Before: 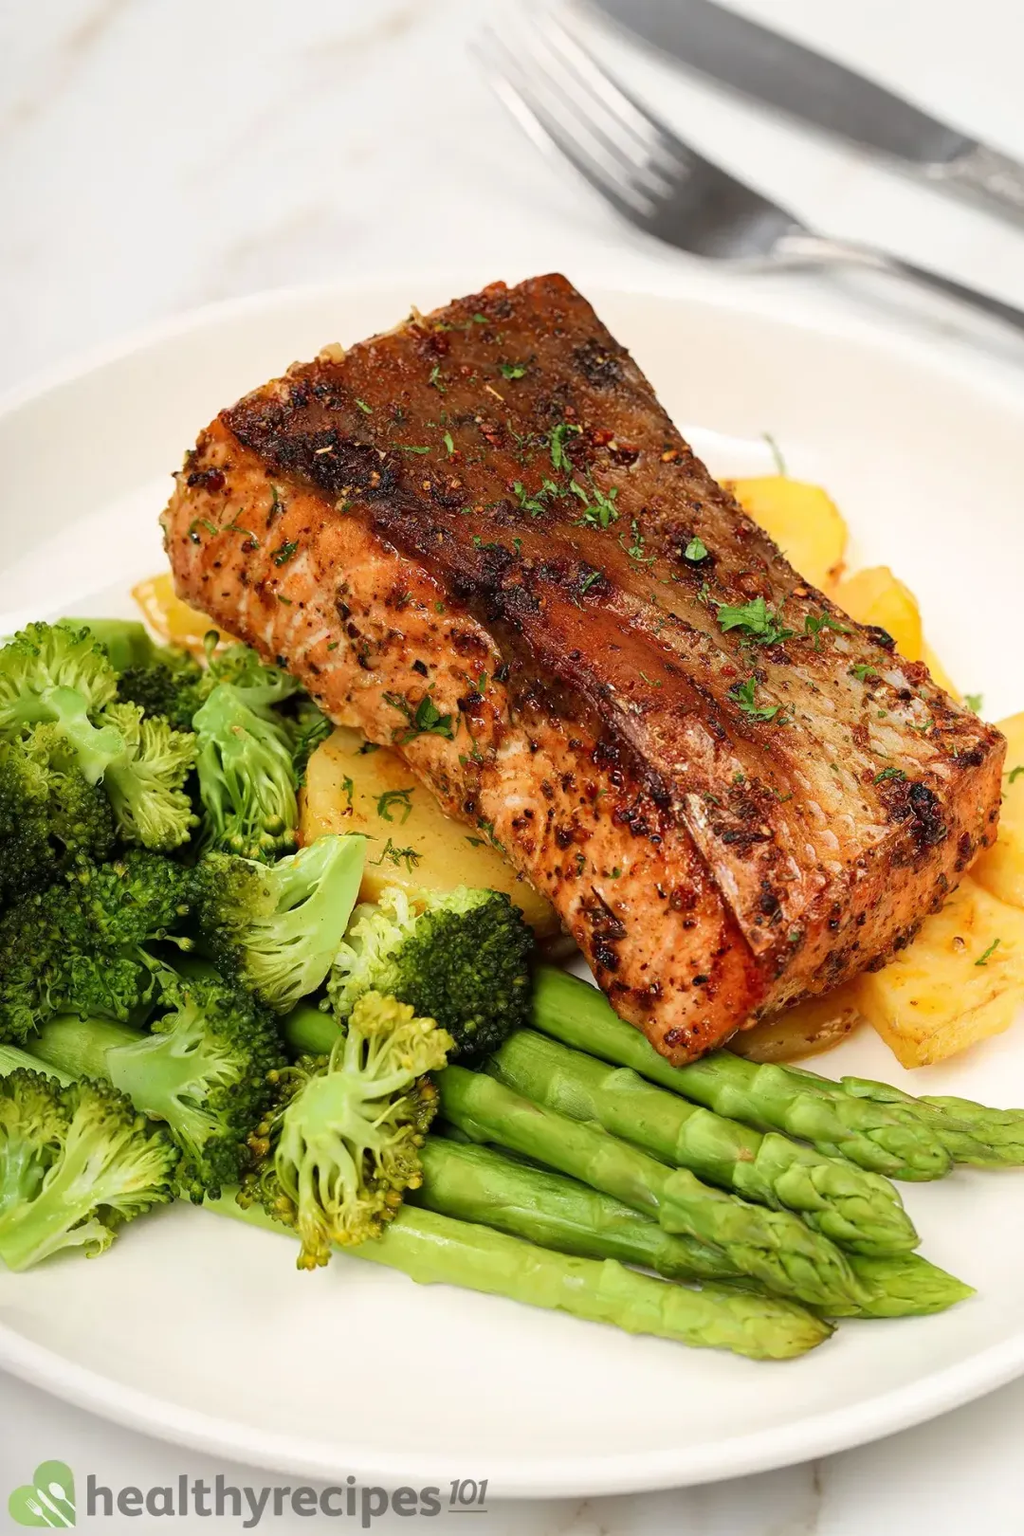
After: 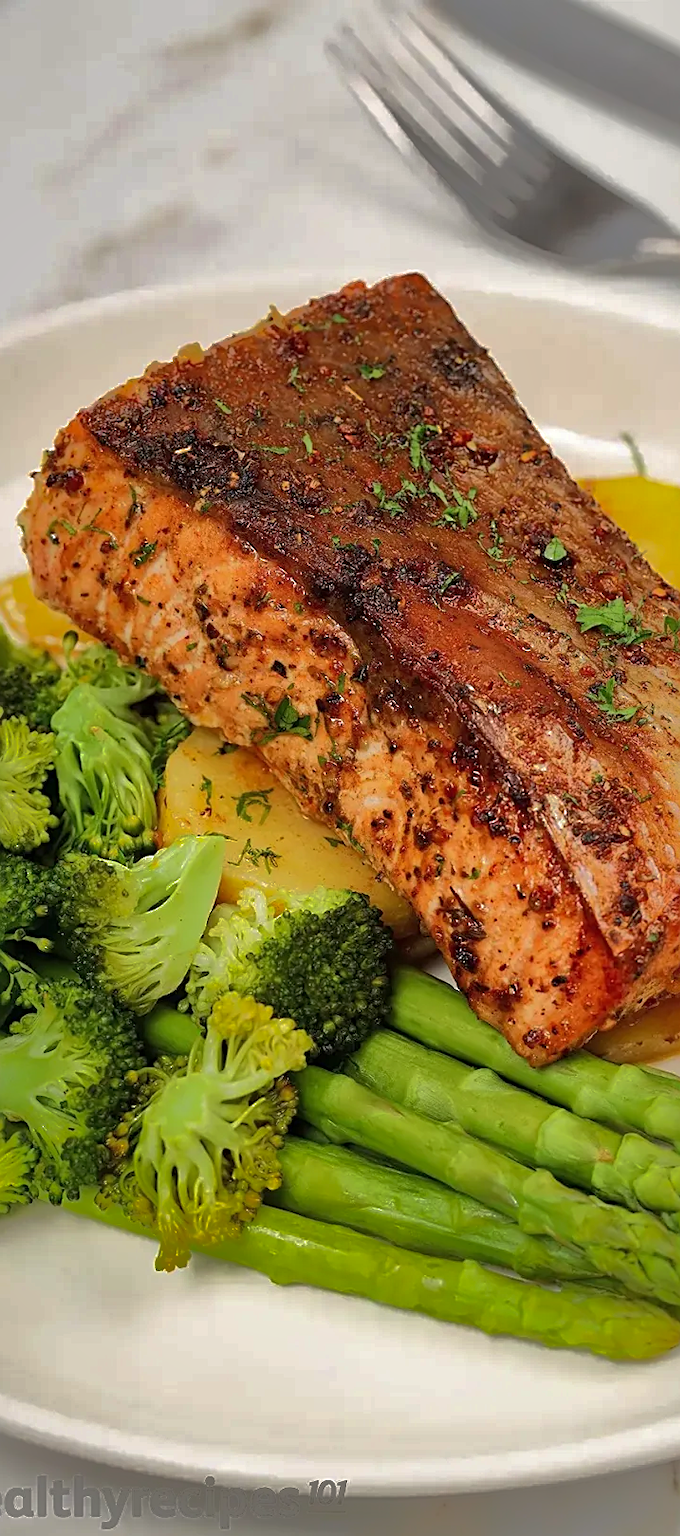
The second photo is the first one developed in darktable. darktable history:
local contrast: mode bilateral grid, contrast 20, coarseness 51, detail 103%, midtone range 0.2
sharpen: on, module defaults
shadows and highlights: shadows 38.42, highlights -76.14
crop and rotate: left 13.823%, right 19.705%
